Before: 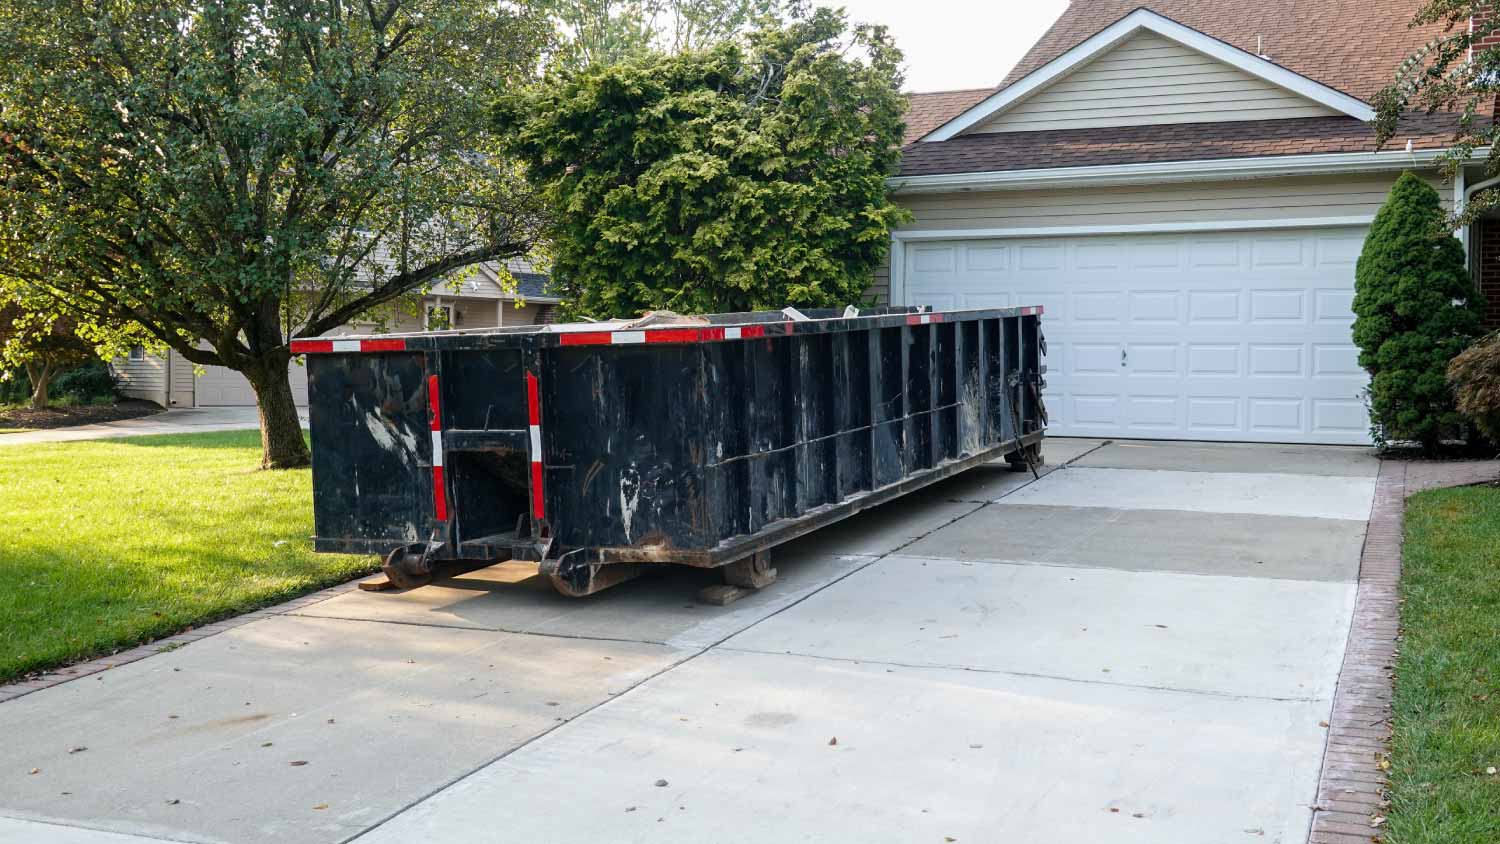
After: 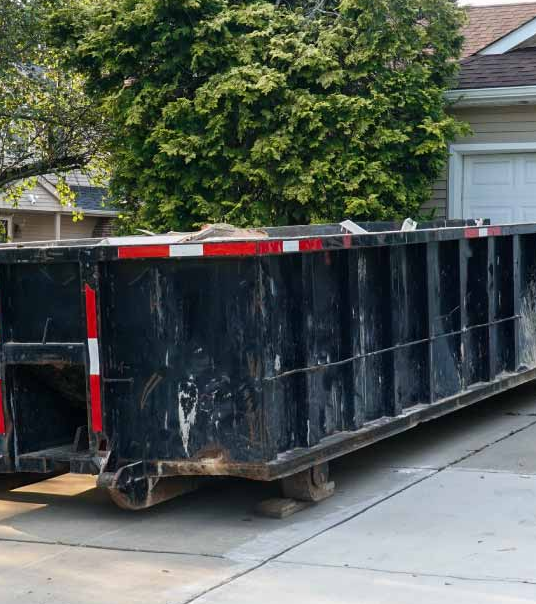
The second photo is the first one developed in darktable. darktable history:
crop and rotate: left 29.484%, top 10.406%, right 34.759%, bottom 17.941%
